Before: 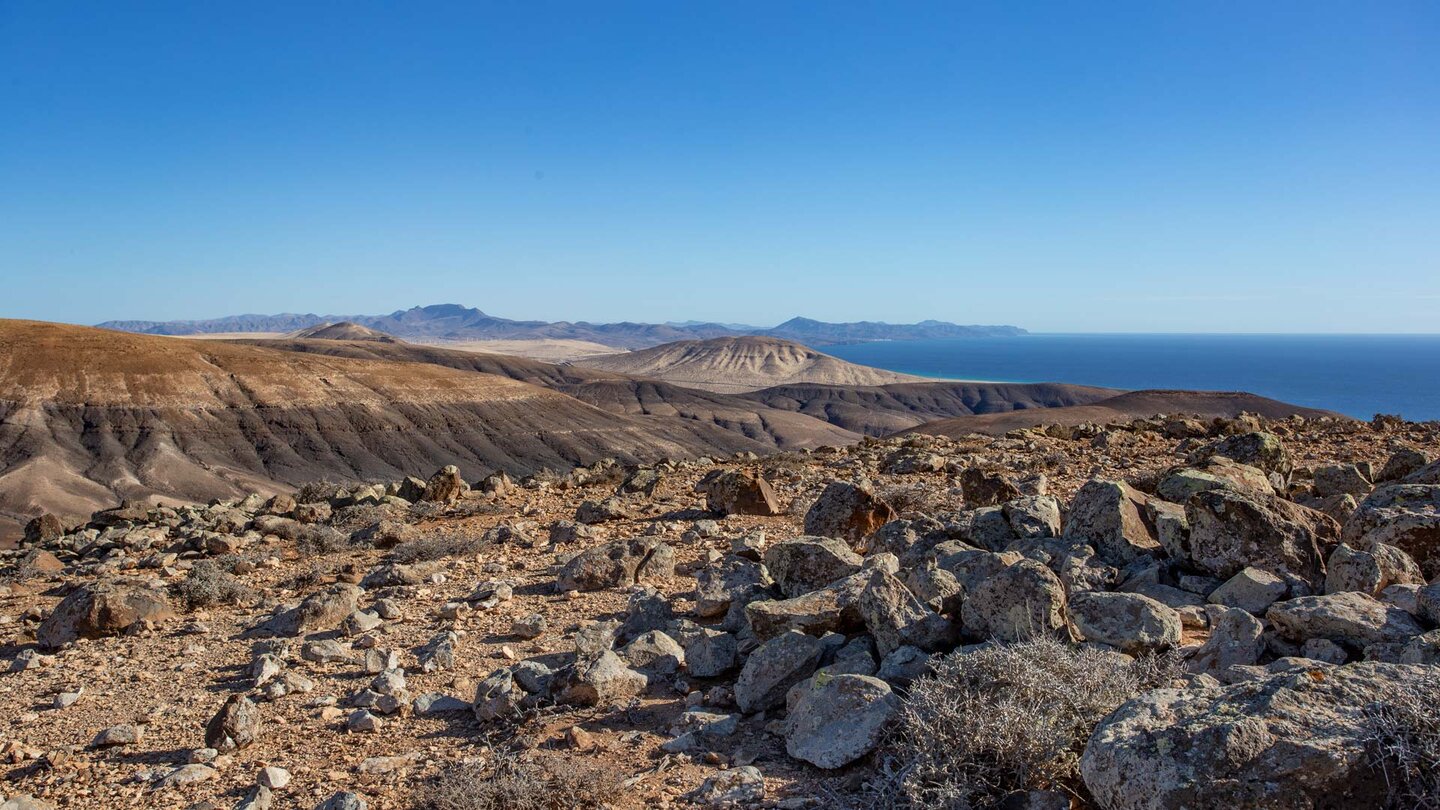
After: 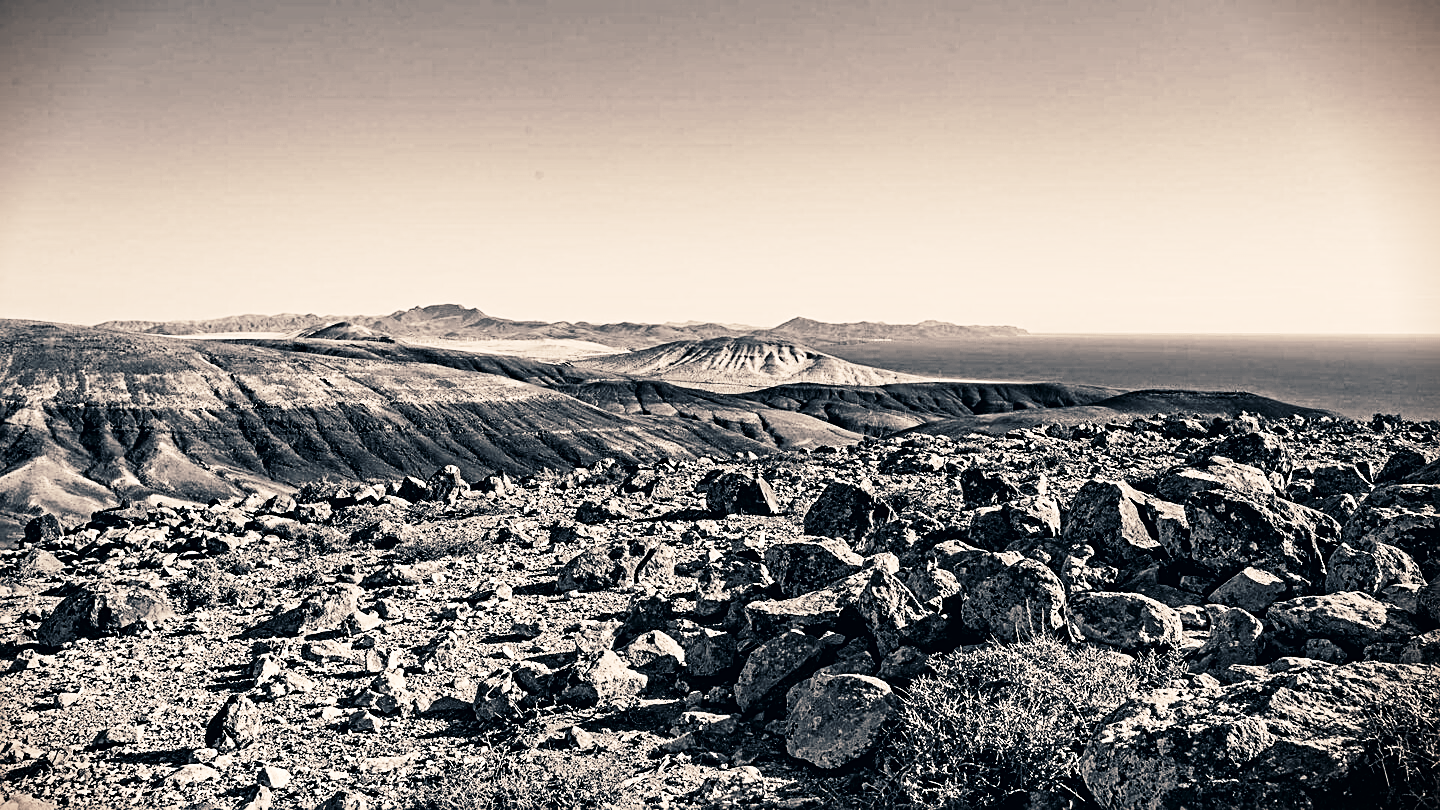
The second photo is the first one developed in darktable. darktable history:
sharpen: on, module defaults
split-toning: on, module defaults | blend: blend mode overlay, opacity 85%; mask: uniform (no mask)
monochrome: a 32, b 64, size 2.3
denoise (profiled): strength 1.536, central pixel weight 0, a [-1, 0, 0], mode non-local means, y [[0, 0, 0.5 ×5] ×4, [0.5 ×7], [0.5 ×7]], fix various bugs in algorithm false, upgrade profiled transform false, color mode RGB, compensate highlight preservation false | blend: blend mode color, opacity 100%; mask: uniform (no mask)
tone curve: curves: ch0 [(0, 0) (0.082, 0.02) (0.129, 0.078) (0.275, 0.301) (0.67, 0.809) (1, 1)], color space Lab, linked channels
vignetting: fall-off start 97.23%, saturation -0.024, center (-0.033, -0.042), width/height ratio 1.179, unbound false
contrast equalizer: y [[0.5, 0.501, 0.525, 0.597, 0.58, 0.514], [0.5 ×6], [0.5 ×6], [0 ×6], [0 ×6]]
color correction: highlights a* 10.32, highlights b* 14.66, shadows a* -9.59, shadows b* -15.02
velvia: on, module defaults
